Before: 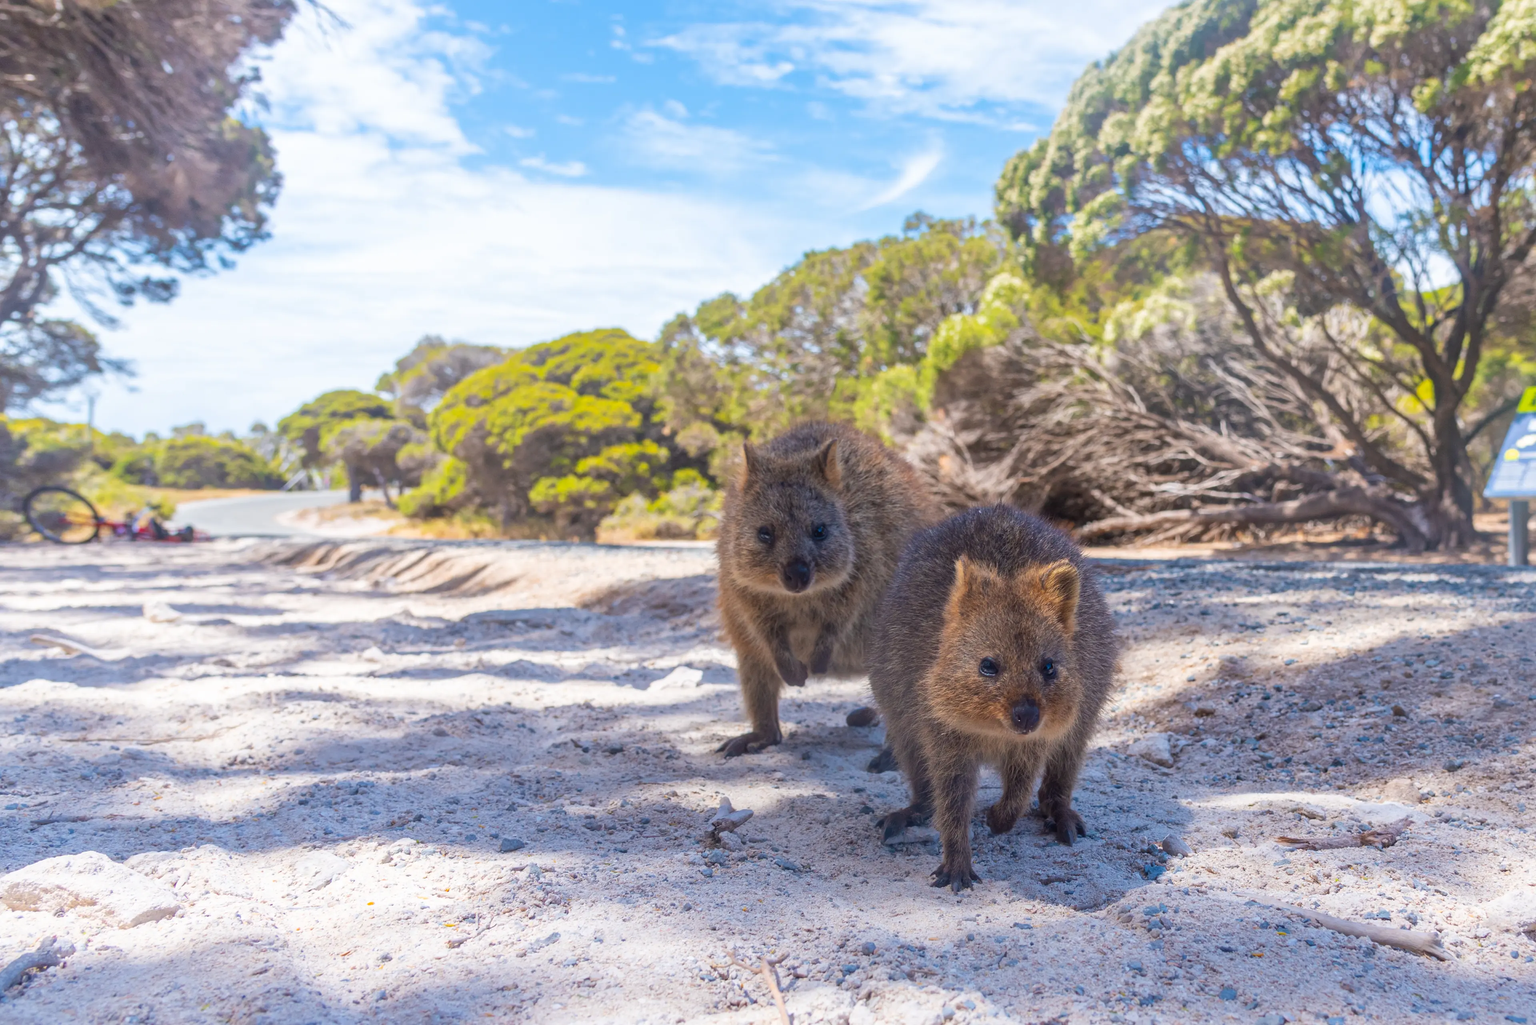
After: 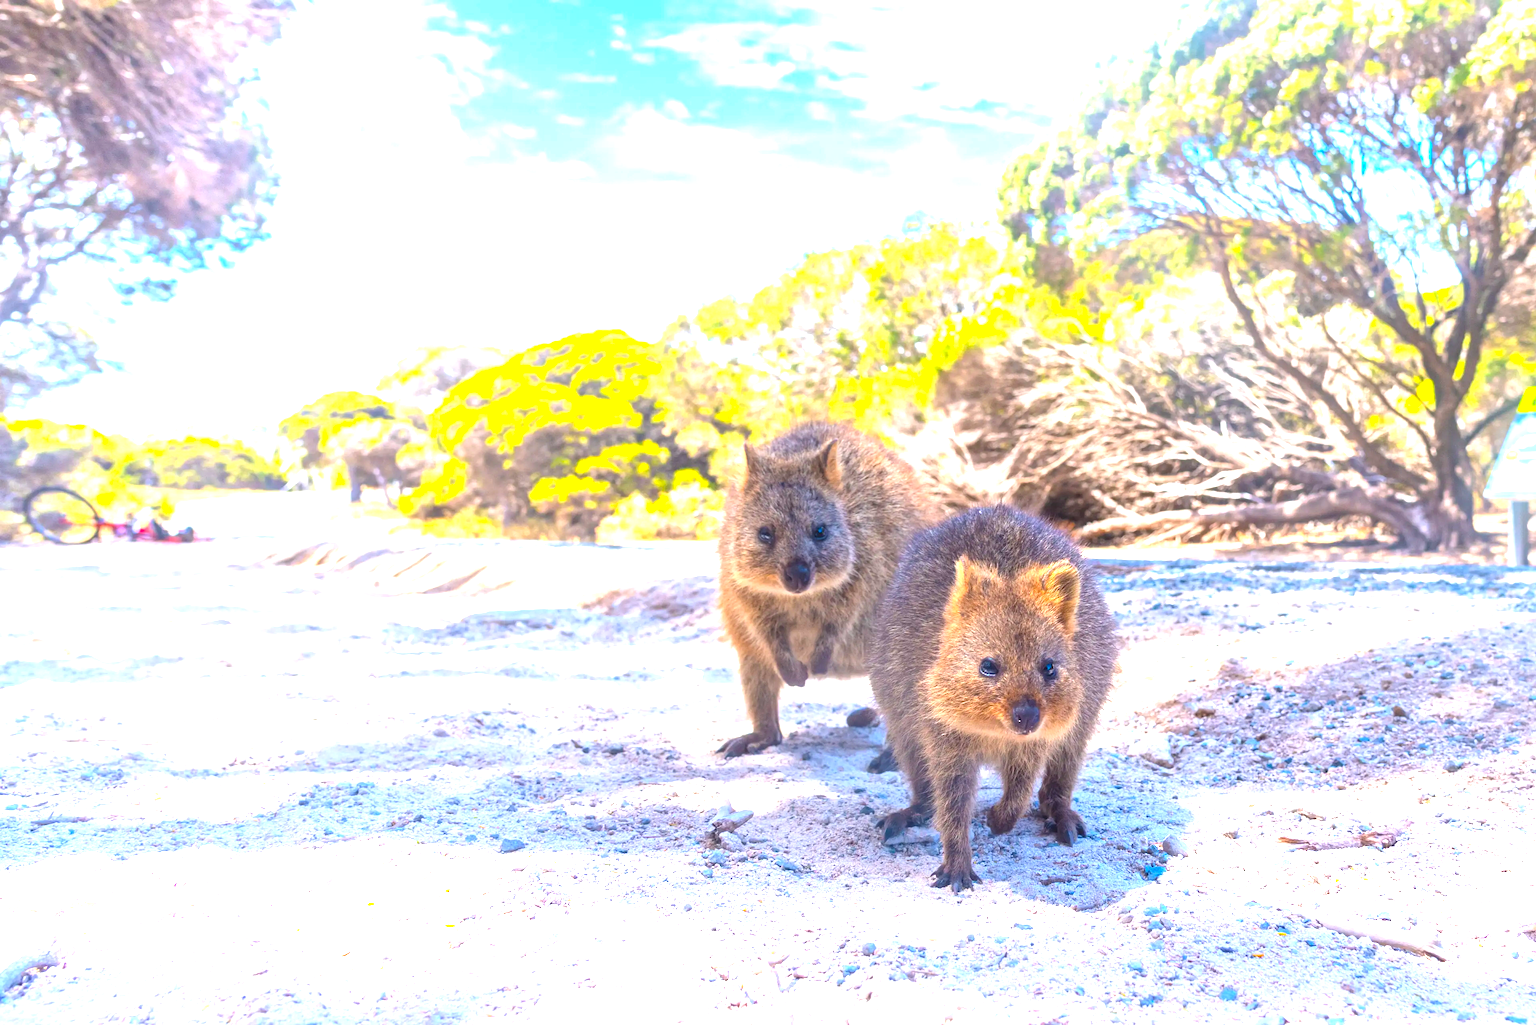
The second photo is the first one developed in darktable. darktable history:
exposure: black level correction 0, exposure 1.741 EV, compensate exposure bias true, compensate highlight preservation false
color balance rgb: perceptual saturation grading › global saturation 20%, global vibrance 20%
